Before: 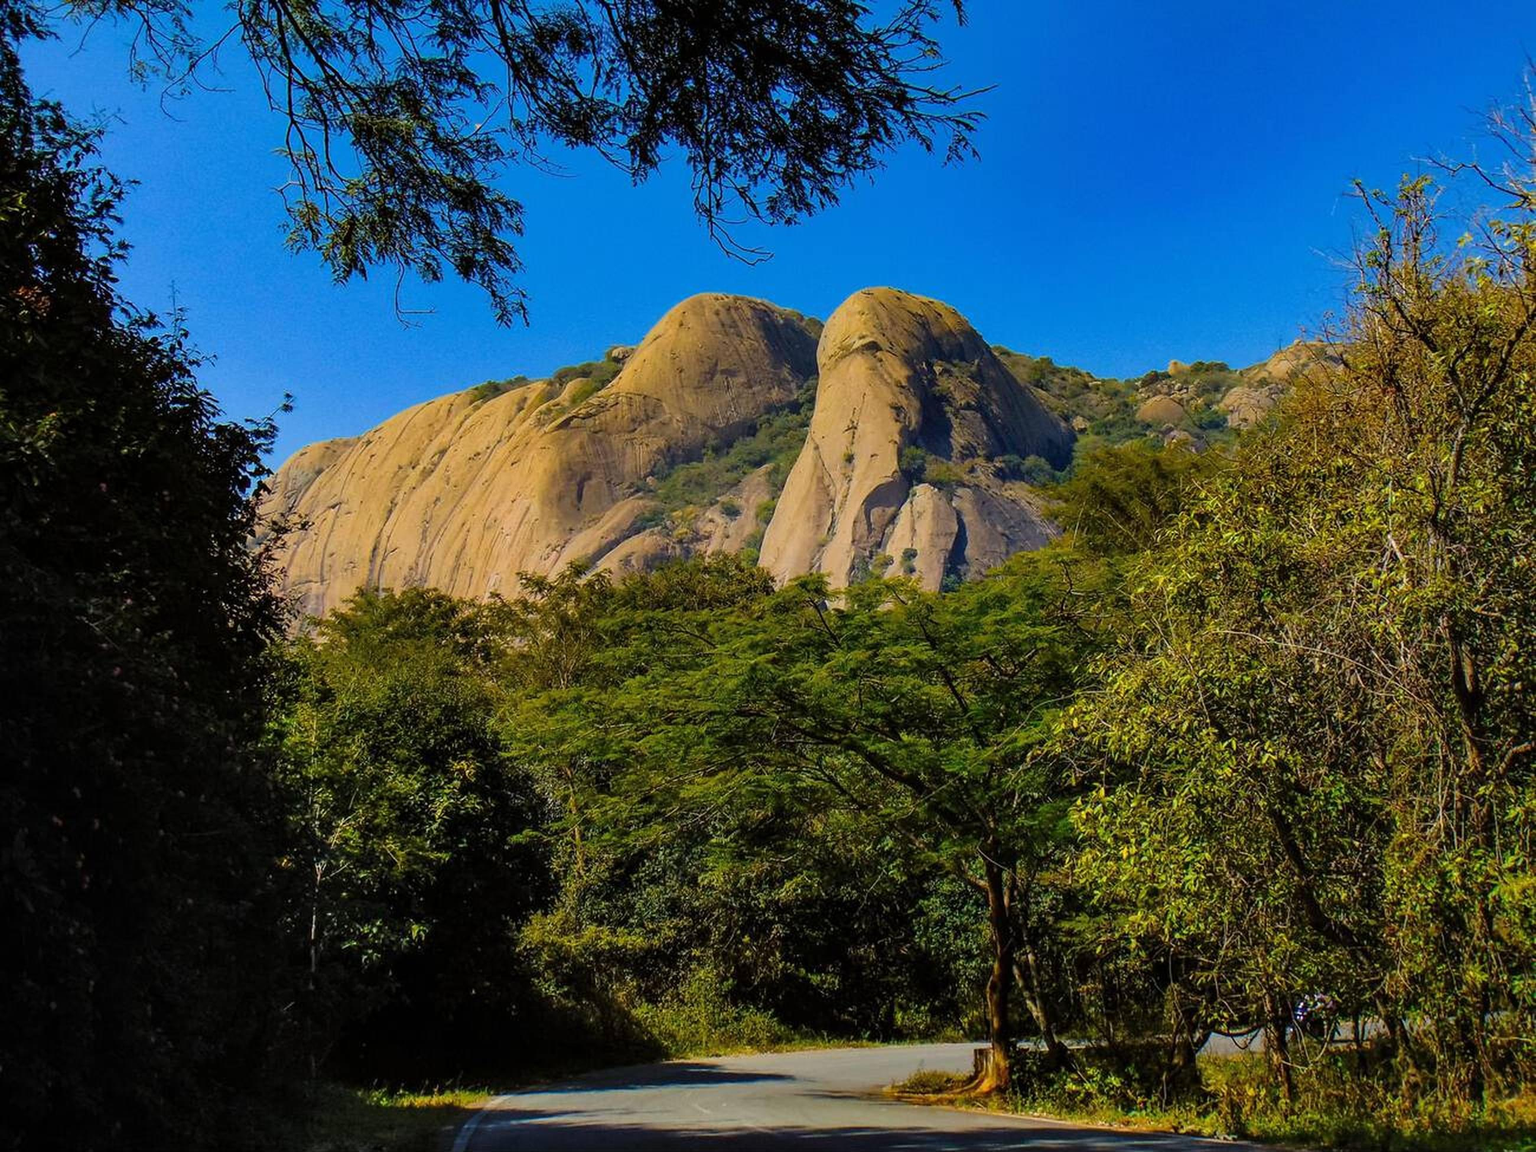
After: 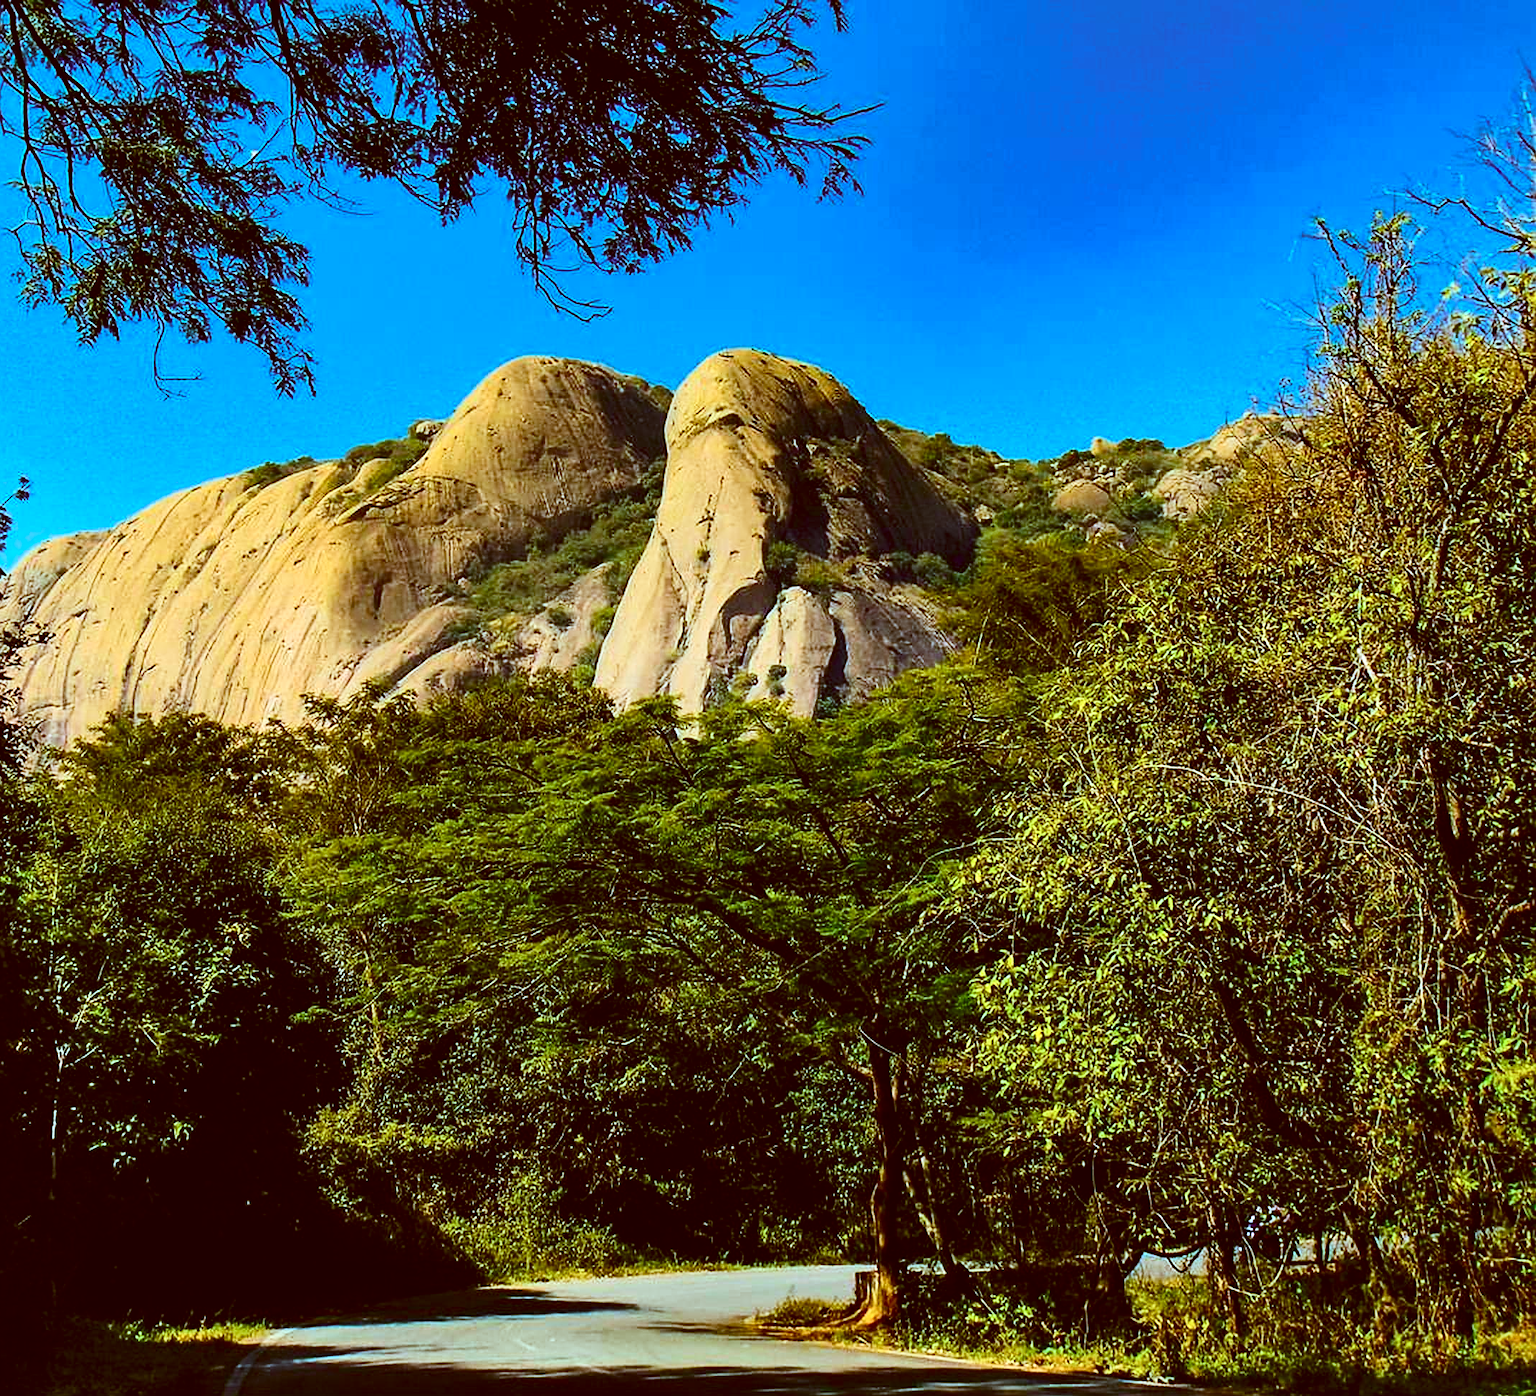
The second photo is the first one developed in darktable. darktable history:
crop: left 17.51%, bottom 0.049%
sharpen: on, module defaults
contrast brightness saturation: contrast 0.28
color correction: highlights a* -14.01, highlights b* -16.58, shadows a* 10.87, shadows b* 30.18
exposure: black level correction 0.001, exposure 0.5 EV, compensate highlight preservation false
color balance rgb: power › hue 329.73°, perceptual saturation grading › global saturation 9.977%, global vibrance 15.18%
tone equalizer: edges refinement/feathering 500, mask exposure compensation -1.57 EV, preserve details guided filter
